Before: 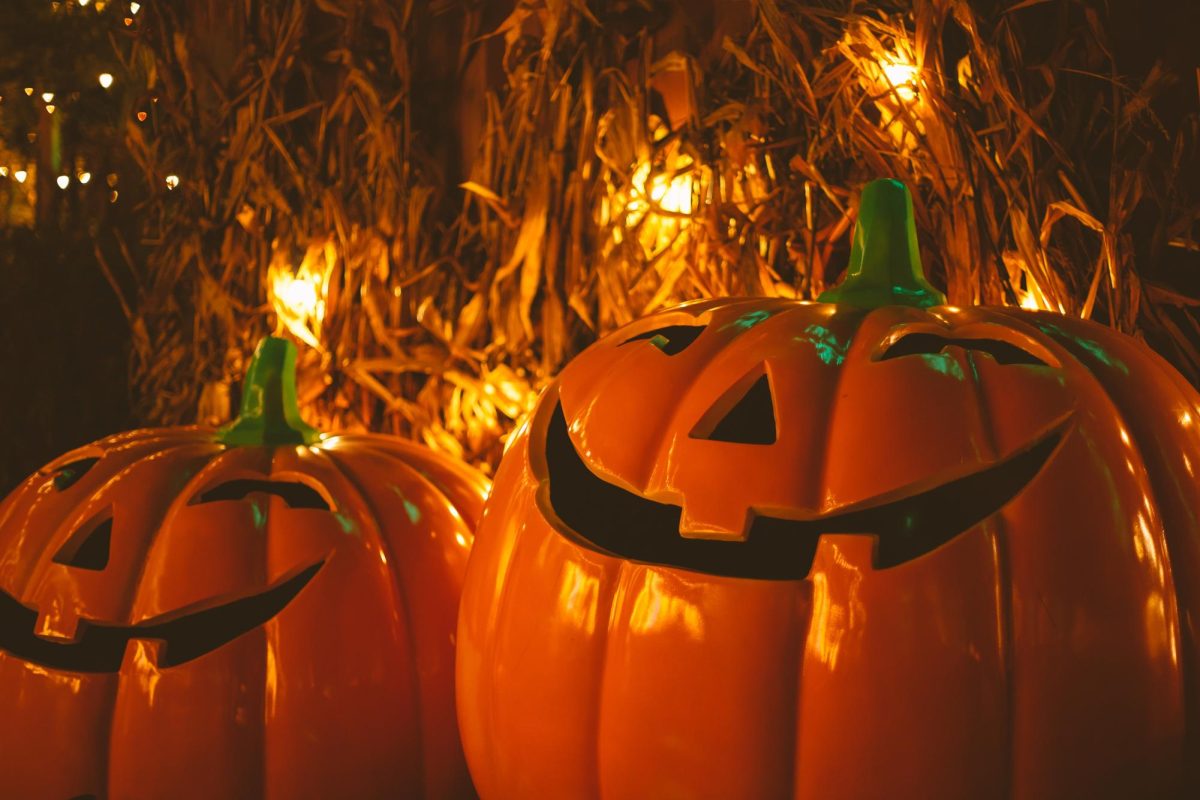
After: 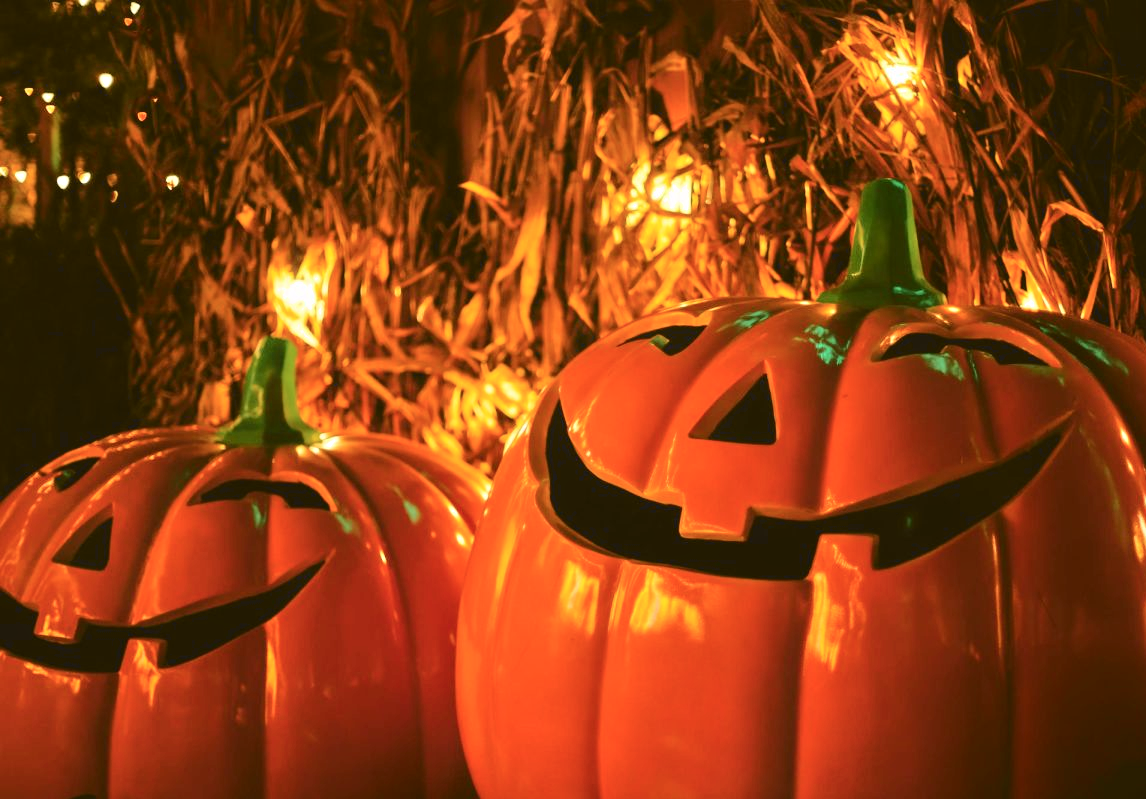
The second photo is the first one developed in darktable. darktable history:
color balance rgb: shadows lift › luminance -19.655%, perceptual saturation grading › global saturation 0.013%, saturation formula JzAzBz (2021)
tone equalizer: -8 EV 0.007 EV, -7 EV -0.005 EV, -6 EV 0.038 EV, -5 EV 0.028 EV, -4 EV 0.272 EV, -3 EV 0.679 EV, -2 EV 0.582 EV, -1 EV 0.182 EV, +0 EV 0.024 EV
tone curve: curves: ch0 [(0, 0.024) (0.049, 0.038) (0.176, 0.162) (0.33, 0.331) (0.432, 0.475) (0.601, 0.665) (0.843, 0.876) (1, 1)]; ch1 [(0, 0) (0.339, 0.358) (0.445, 0.439) (0.476, 0.47) (0.504, 0.504) (0.53, 0.511) (0.557, 0.558) (0.627, 0.635) (0.728, 0.746) (1, 1)]; ch2 [(0, 0) (0.327, 0.324) (0.417, 0.44) (0.46, 0.453) (0.502, 0.504) (0.526, 0.52) (0.54, 0.564) (0.606, 0.626) (0.76, 0.75) (1, 1)], color space Lab, independent channels, preserve colors none
crop: right 4.473%, bottom 0.042%
